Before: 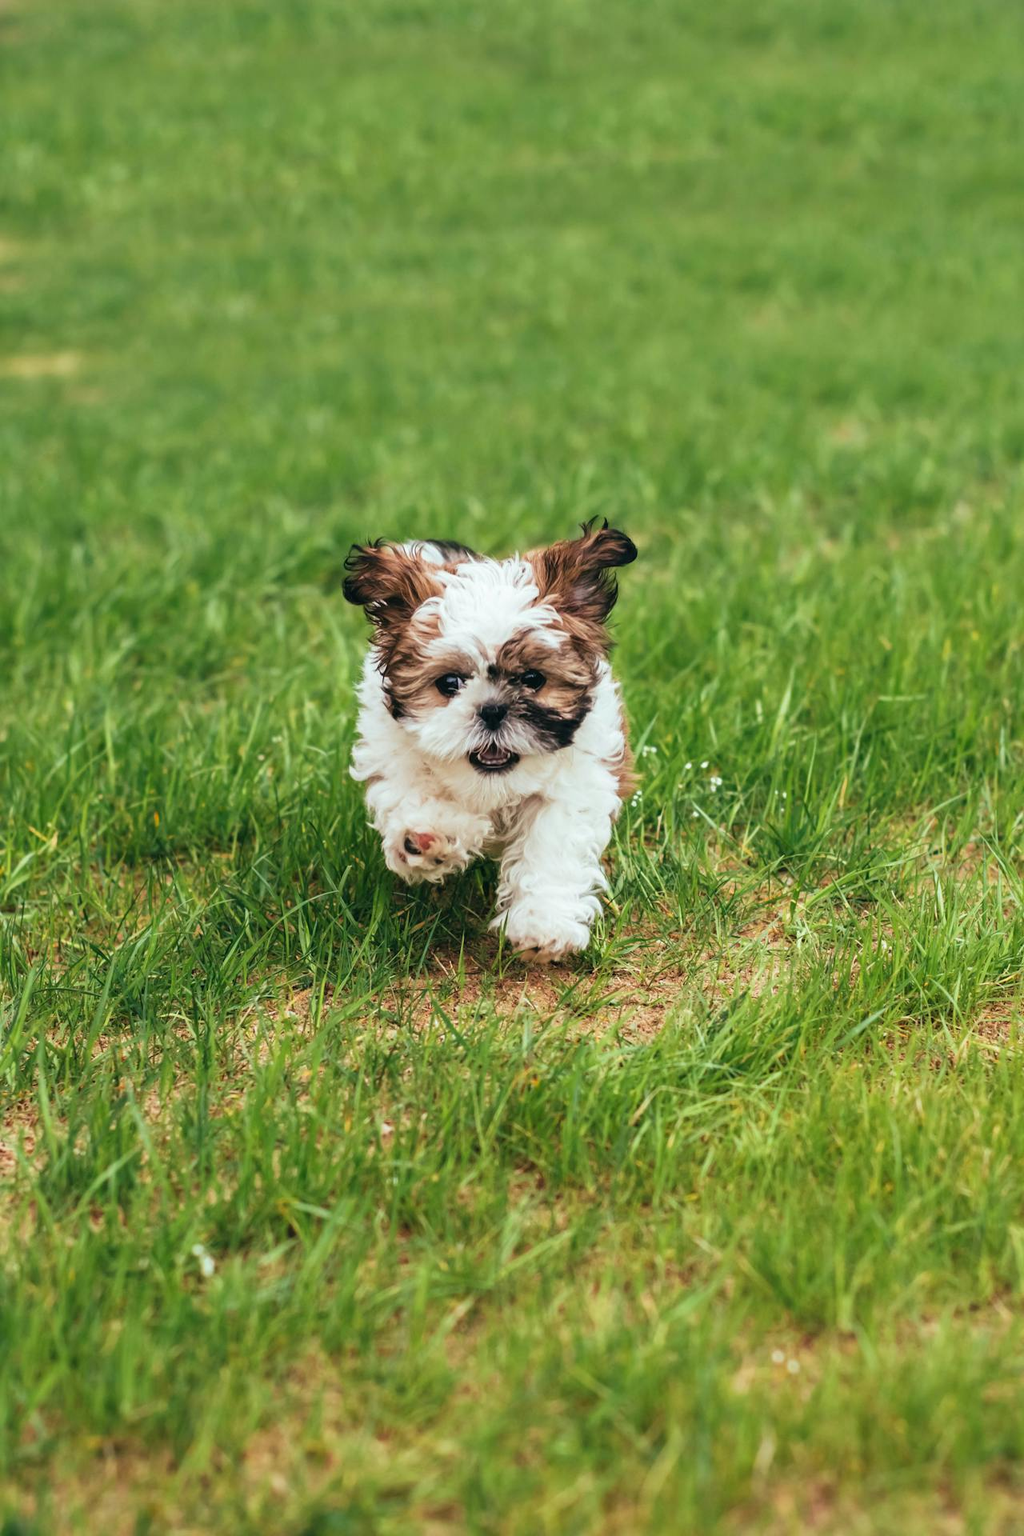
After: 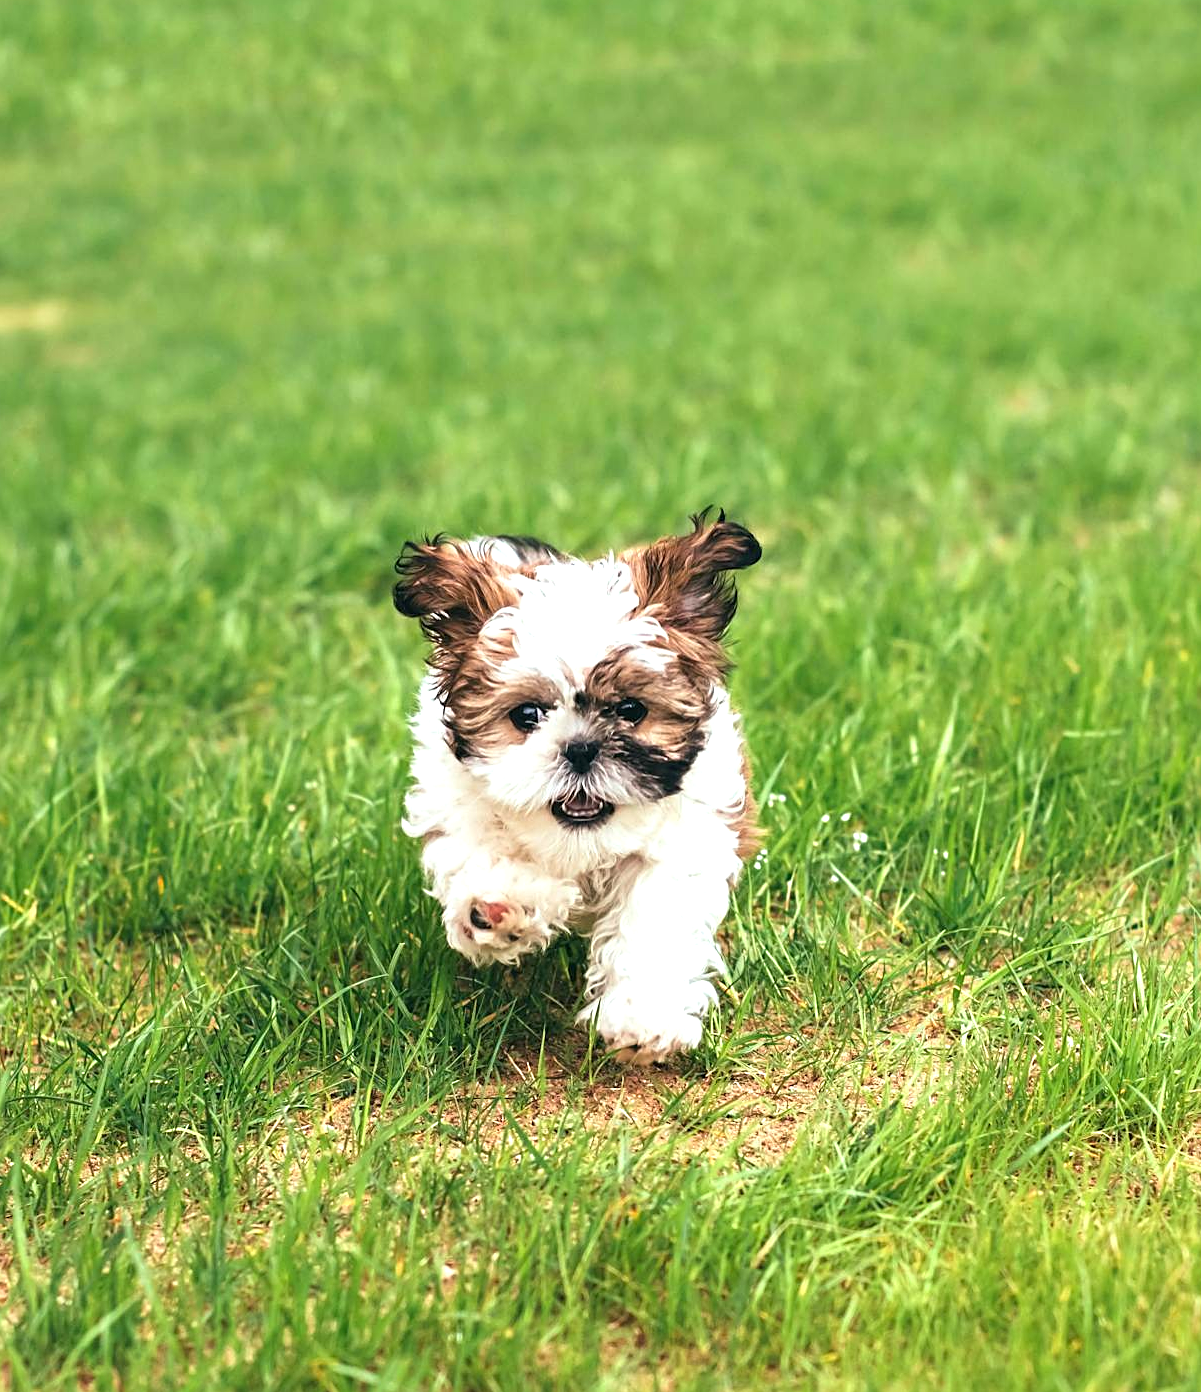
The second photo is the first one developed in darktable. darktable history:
sharpen: on, module defaults
crop: left 2.737%, top 7.287%, right 3.421%, bottom 20.179%
exposure: exposure 0.657 EV, compensate highlight preservation false
